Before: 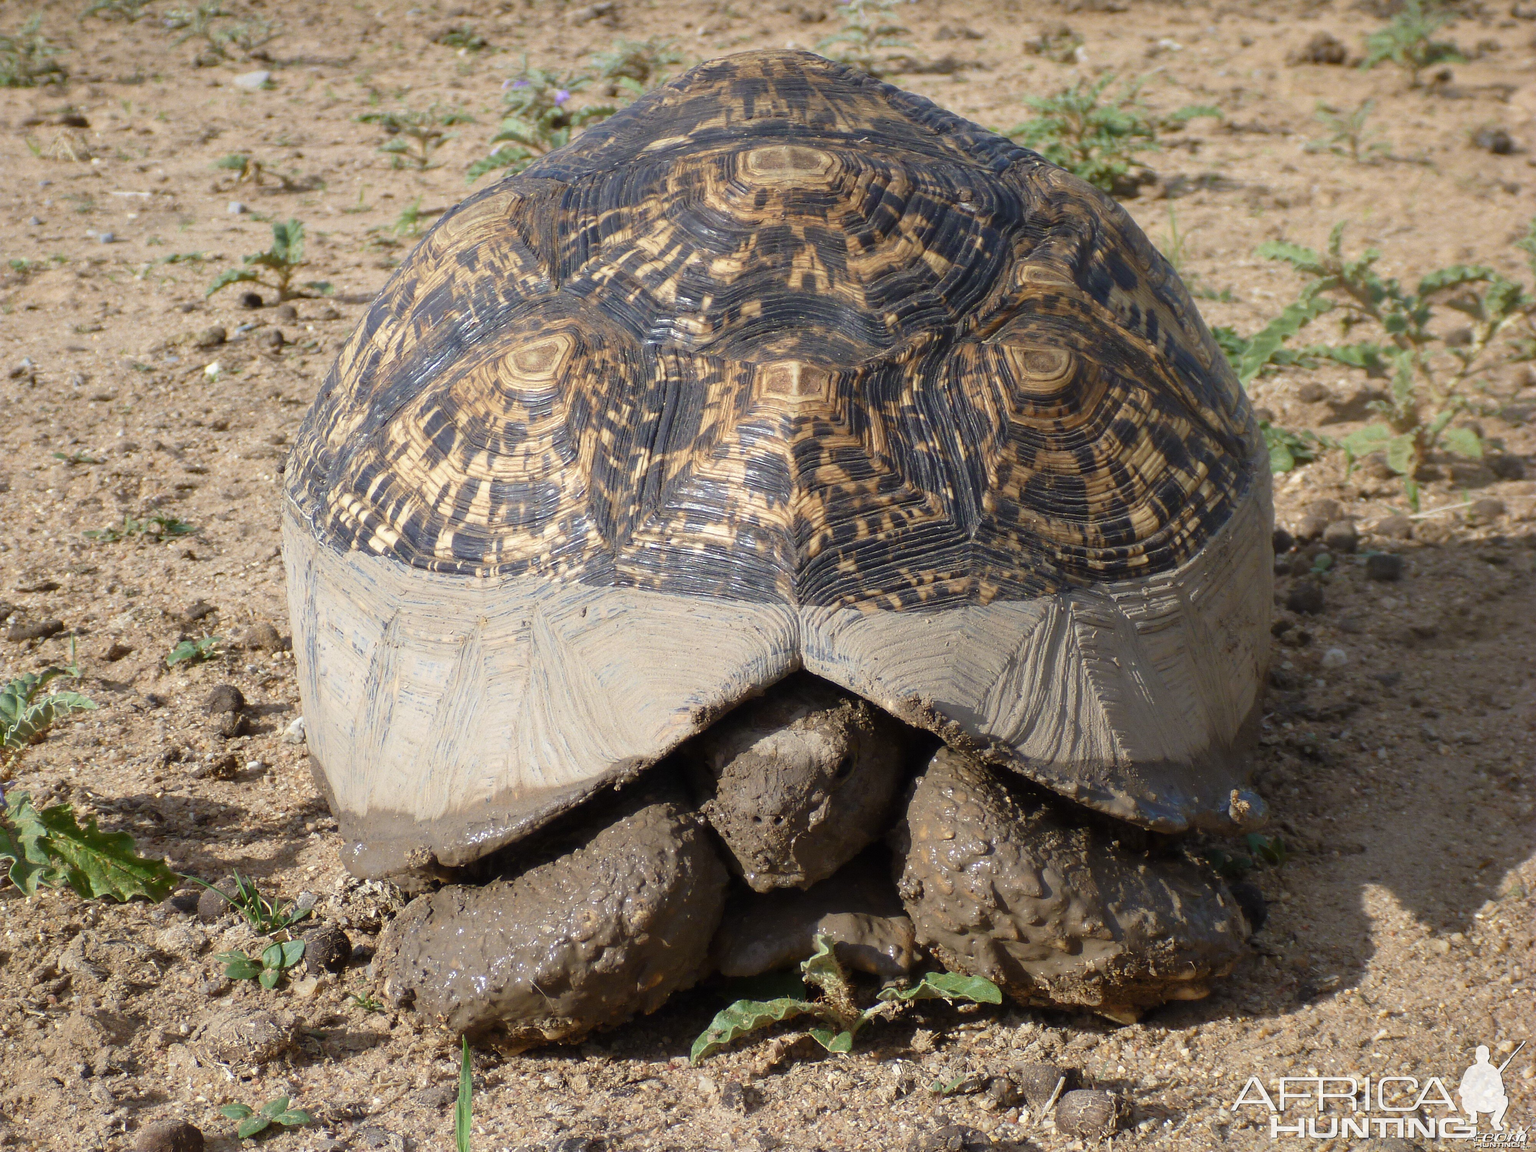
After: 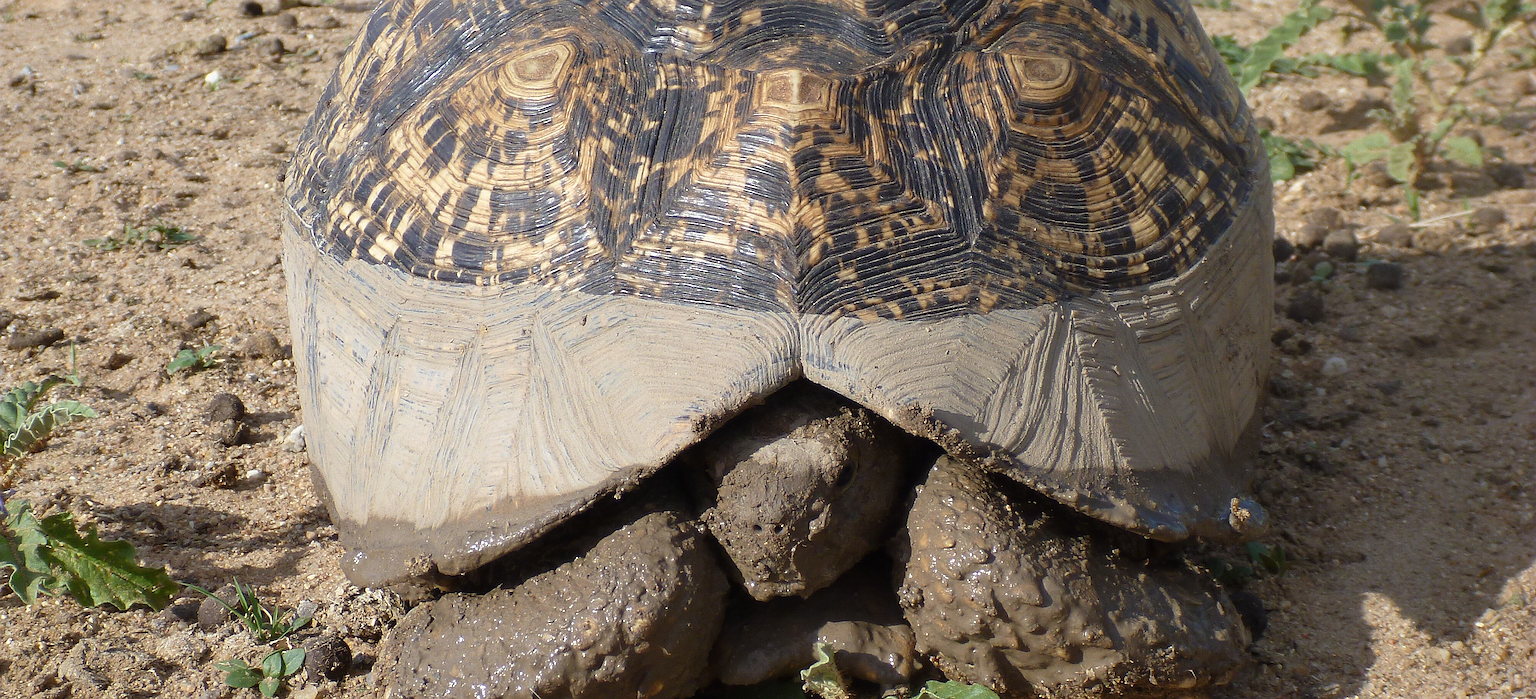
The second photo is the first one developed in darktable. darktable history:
crop and rotate: top 25.357%, bottom 13.942%
white balance: emerald 1
sharpen: radius 1.4, amount 1.25, threshold 0.7
